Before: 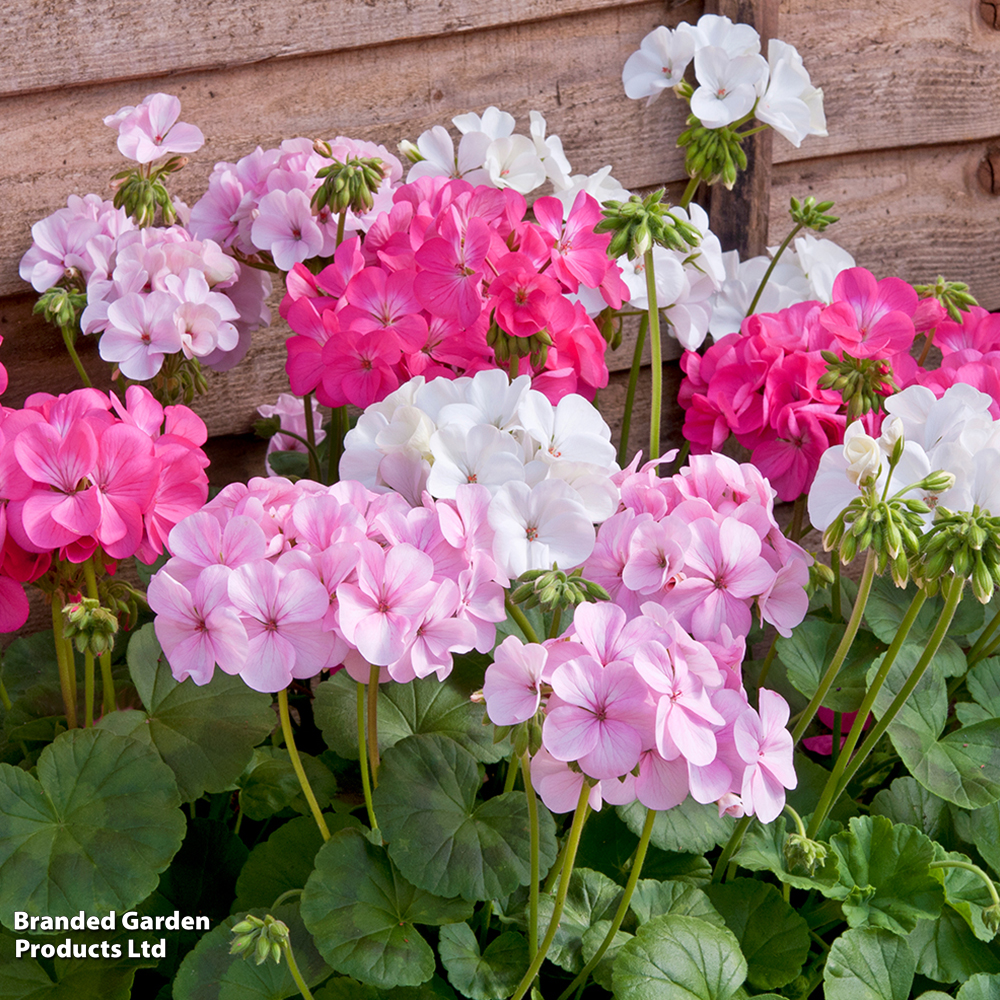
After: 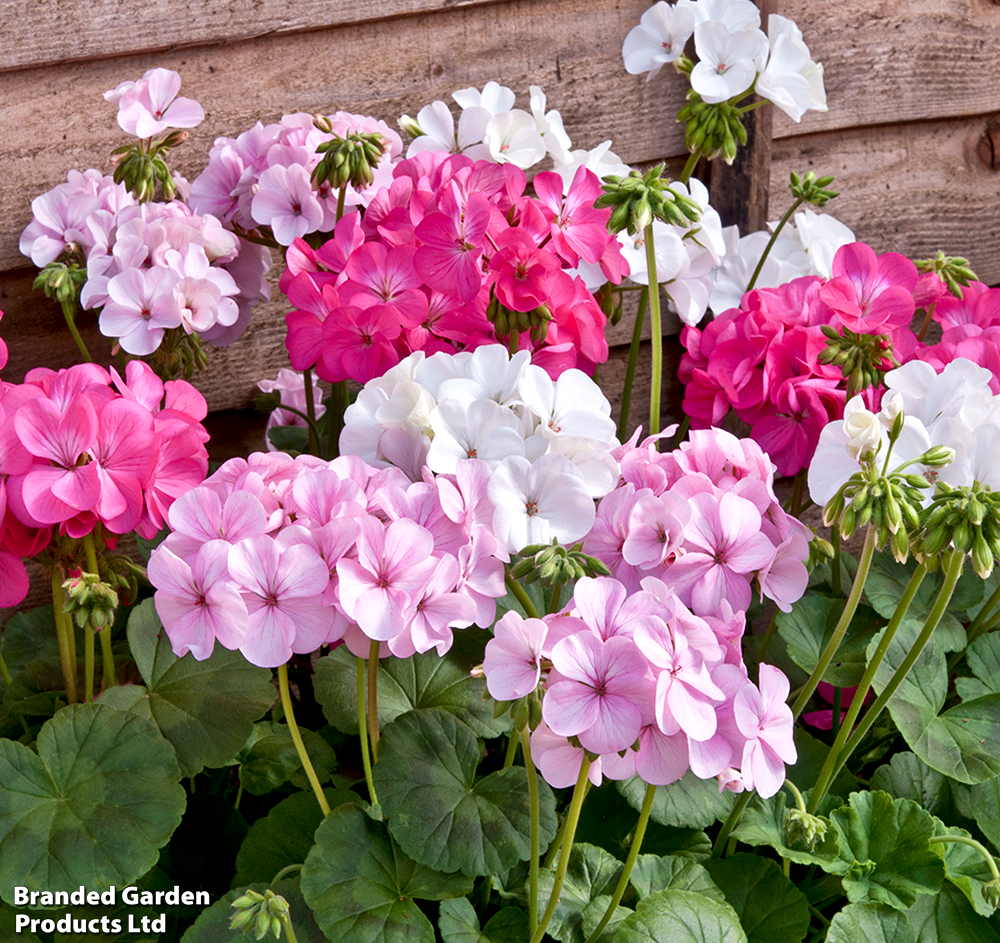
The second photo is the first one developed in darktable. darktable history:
crop and rotate: top 2.579%, bottom 3.027%
local contrast: mode bilateral grid, contrast 24, coarseness 59, detail 151%, midtone range 0.2
